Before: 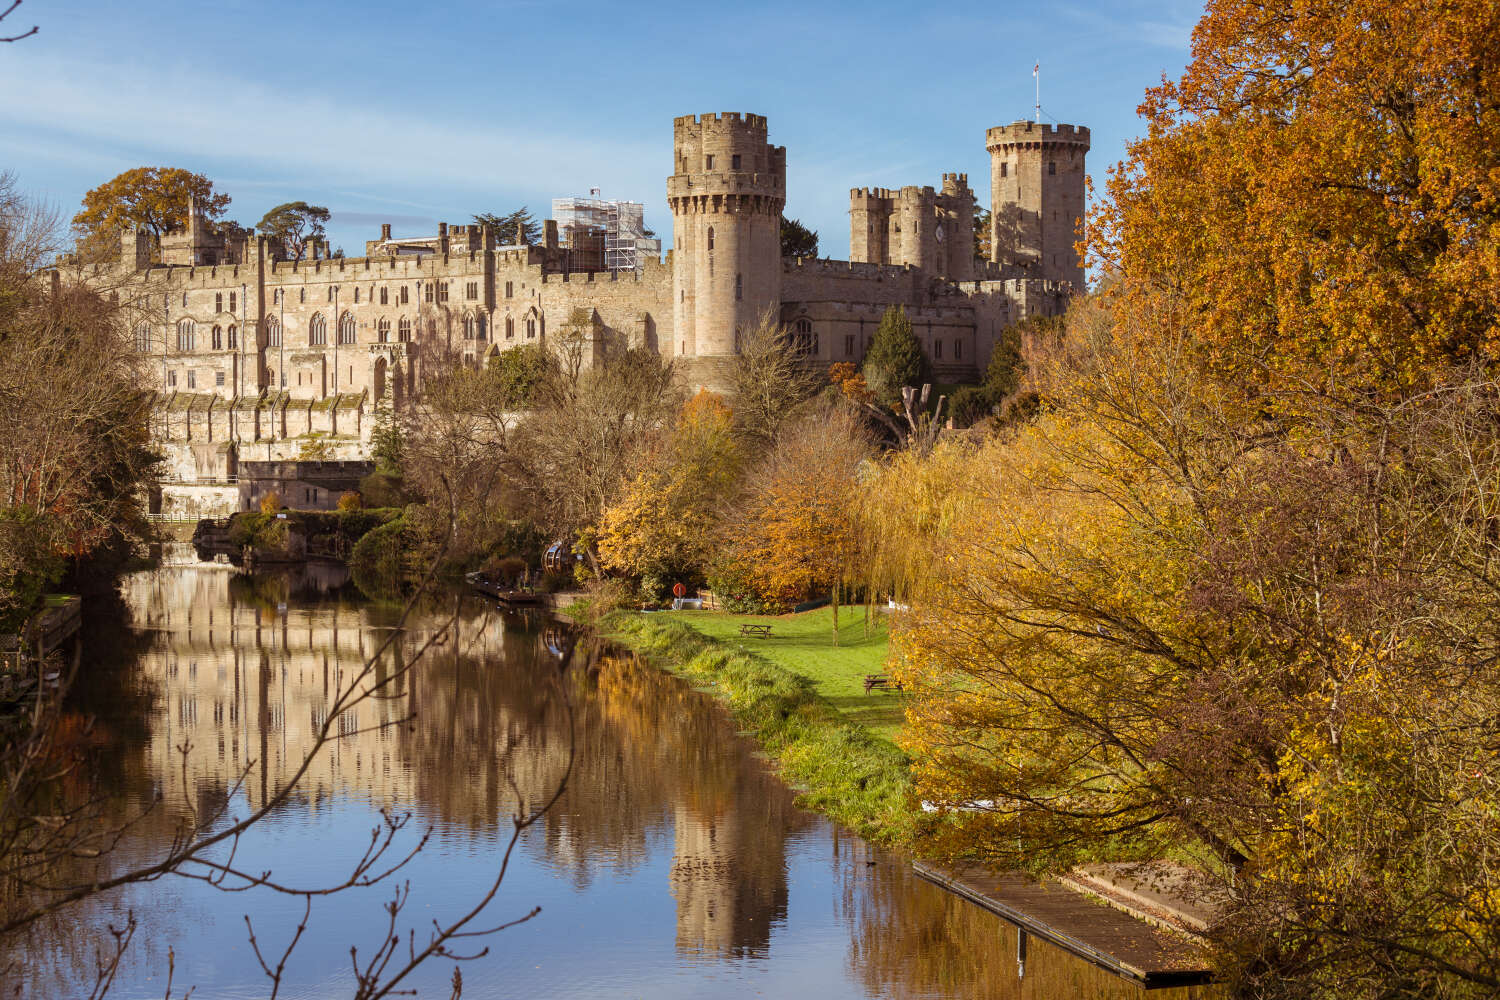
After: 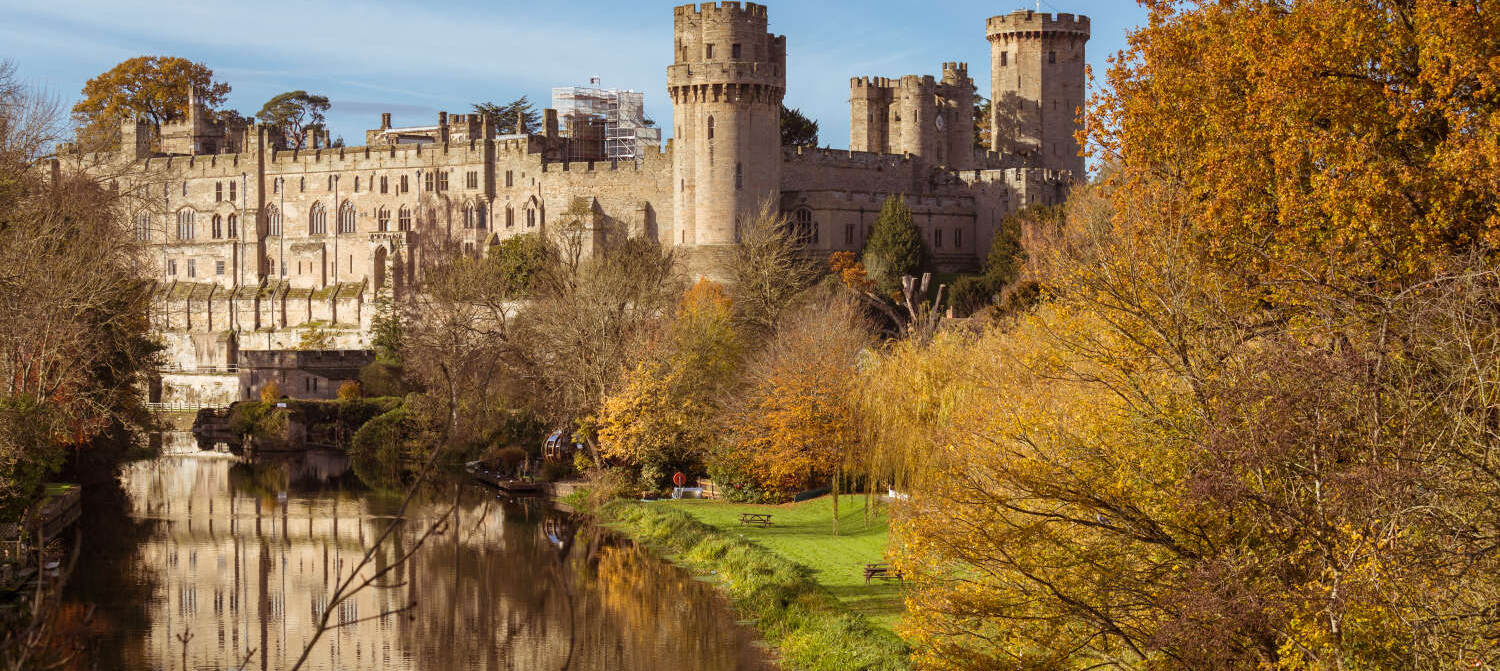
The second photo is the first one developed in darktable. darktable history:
crop: top 11.177%, bottom 21.694%
